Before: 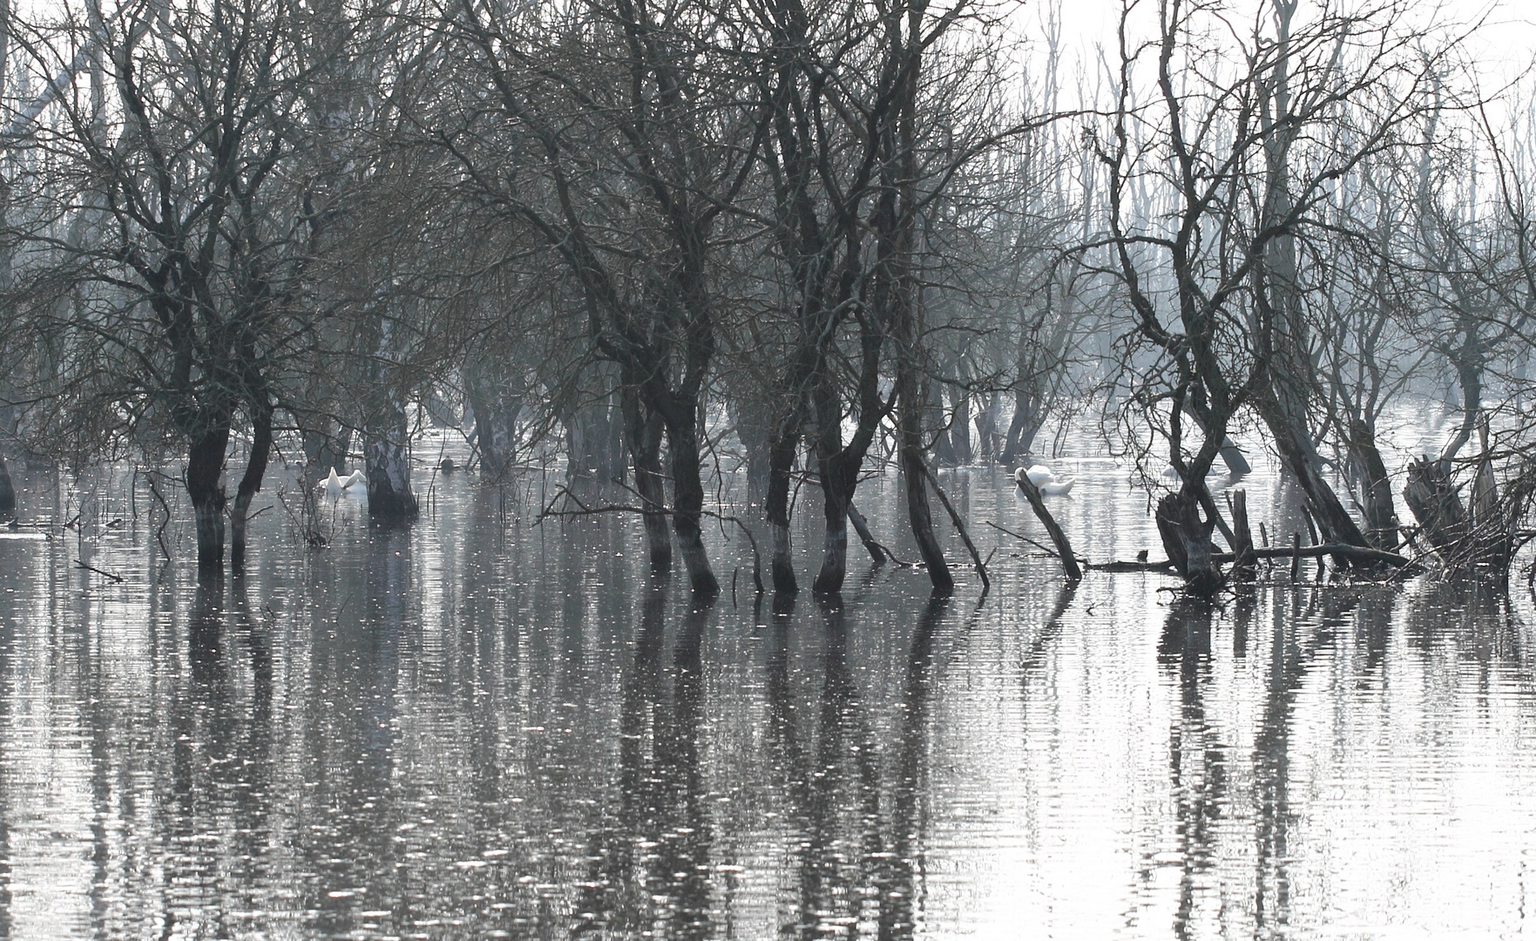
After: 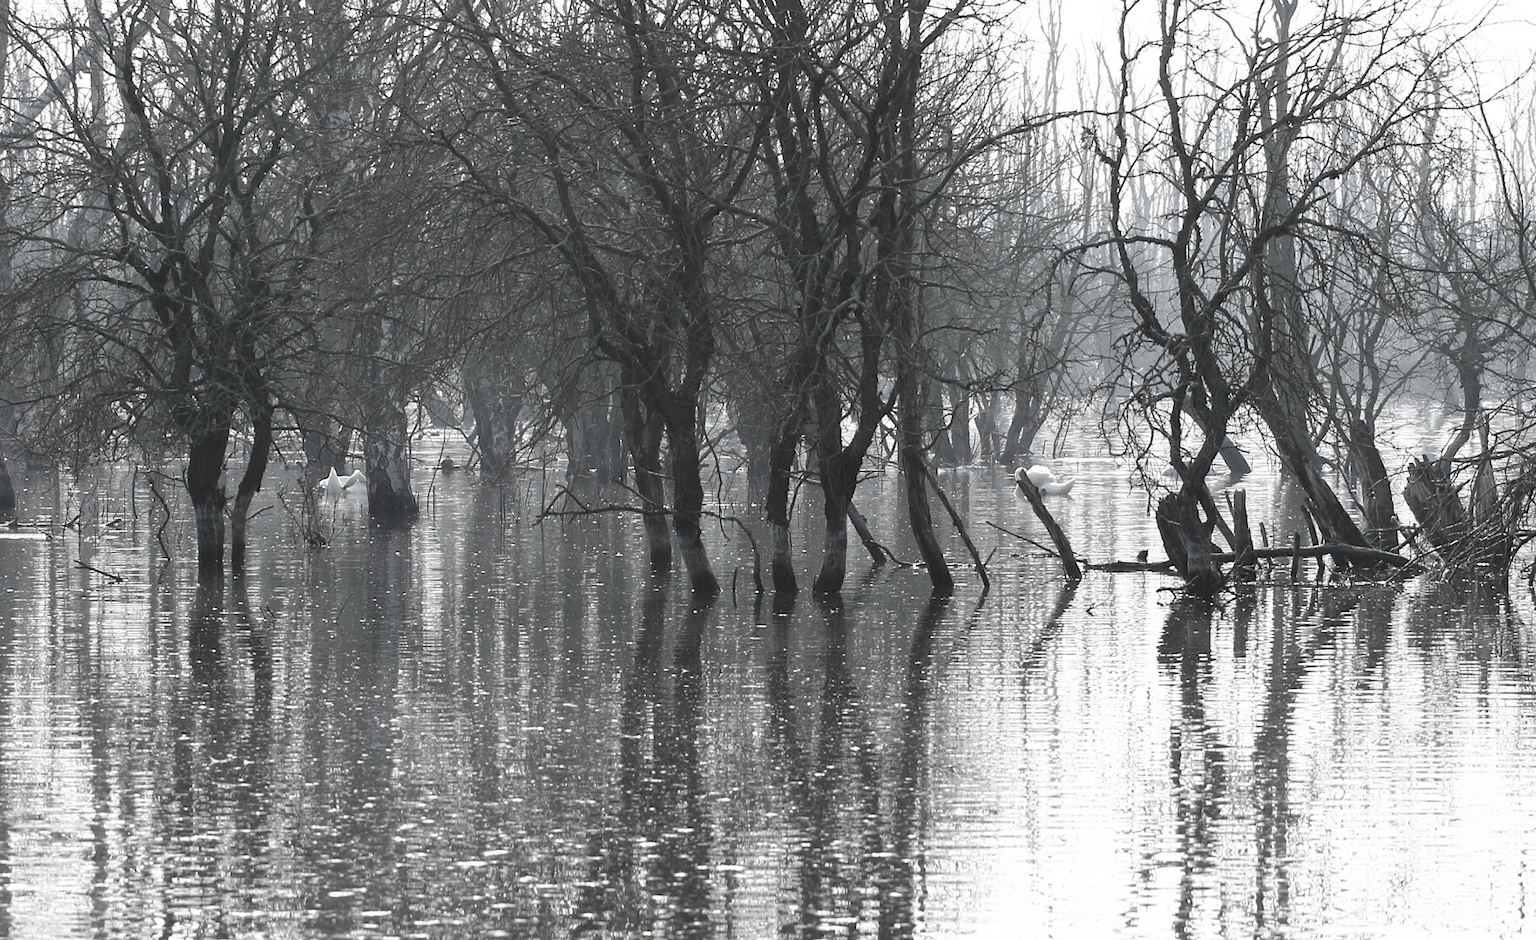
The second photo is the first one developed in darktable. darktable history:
color balance rgb: perceptual saturation grading › global saturation 30%, global vibrance 10%
color correction: saturation 0.3
